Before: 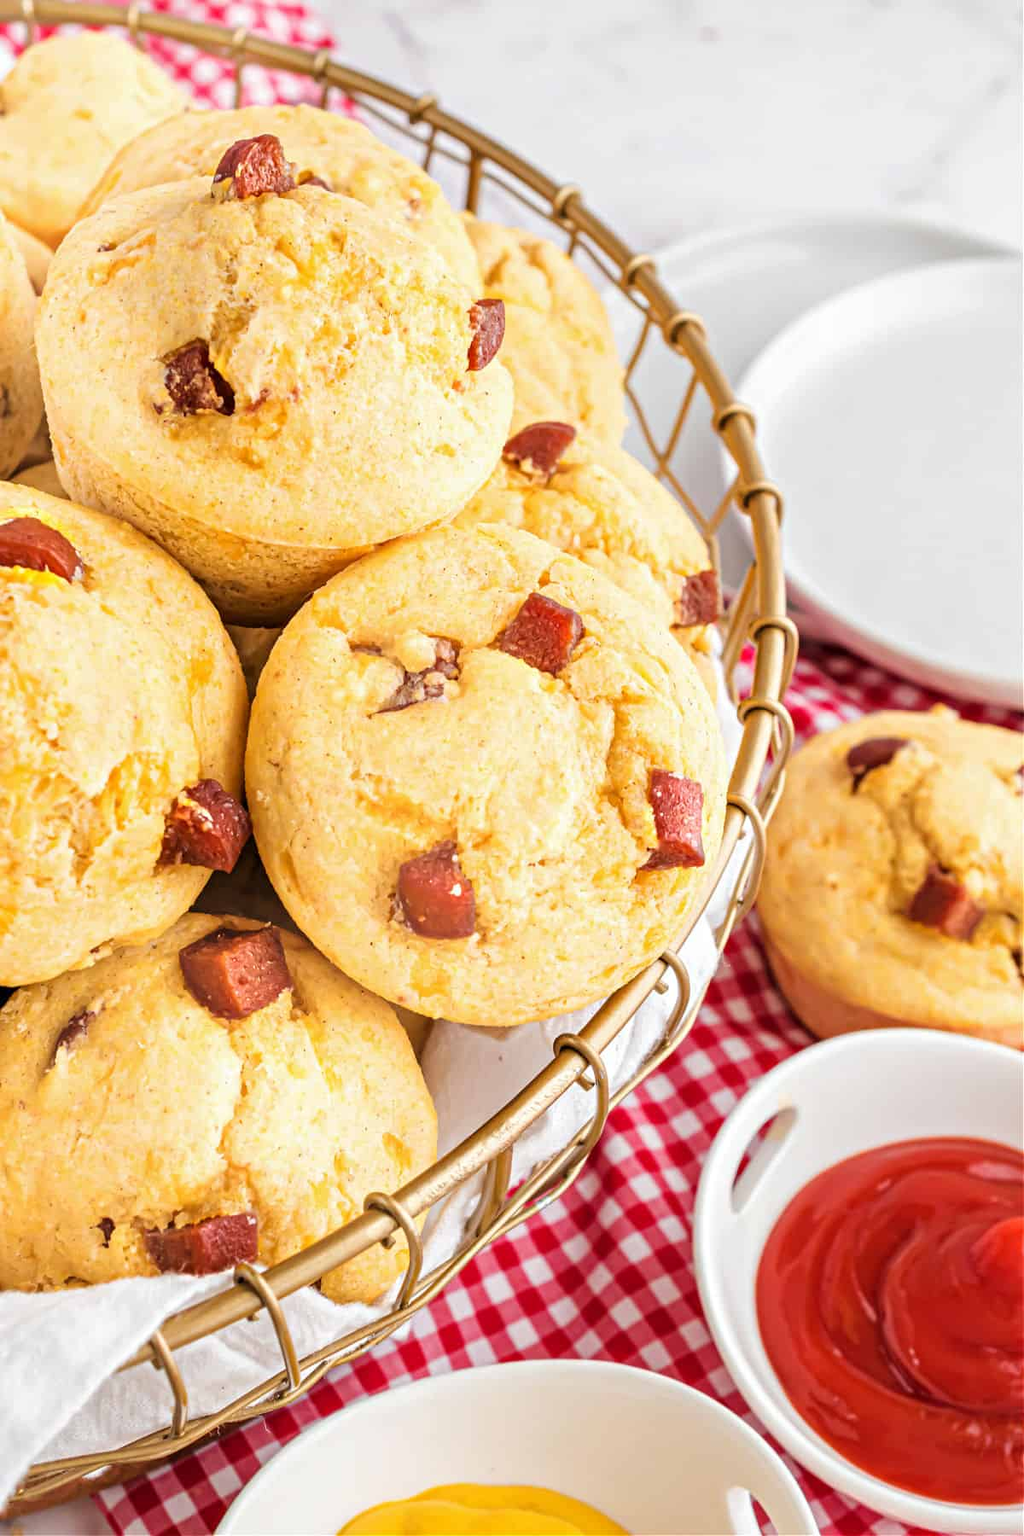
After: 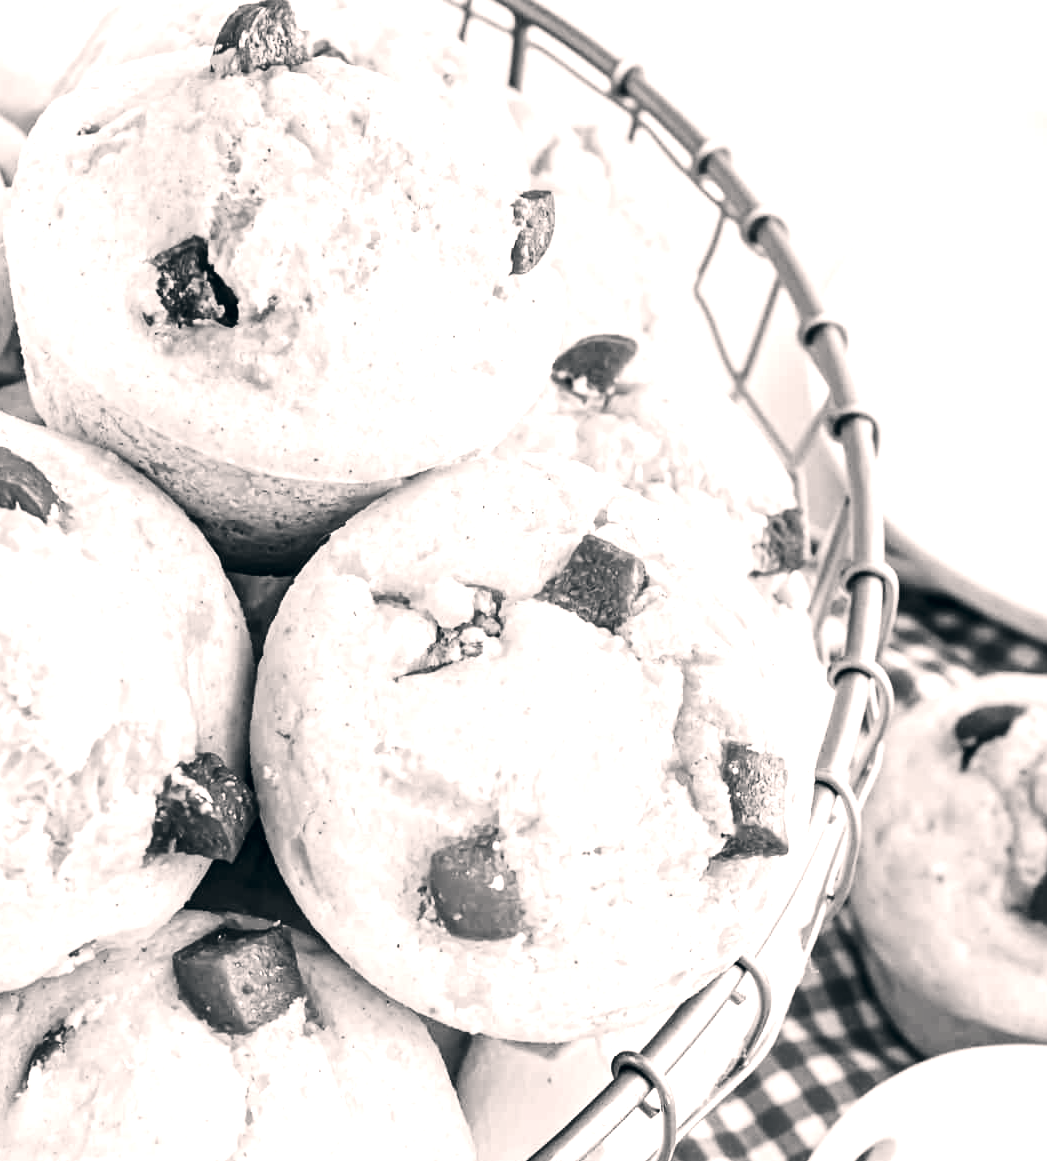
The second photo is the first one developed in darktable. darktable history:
color calibration: output gray [0.23, 0.37, 0.4, 0], illuminant Planckian (black body), adaptation linear Bradford (ICC v4), x 0.362, y 0.366, temperature 4480.51 K
exposure: exposure 1.001 EV, compensate highlight preservation false
color correction: highlights a* 5.48, highlights b* 5.34, shadows a* -4.24, shadows b* -4.98
contrast brightness saturation: contrast 0.207, brightness -0.106, saturation 0.212
crop: left 3.102%, top 8.894%, right 9.621%, bottom 26.564%
